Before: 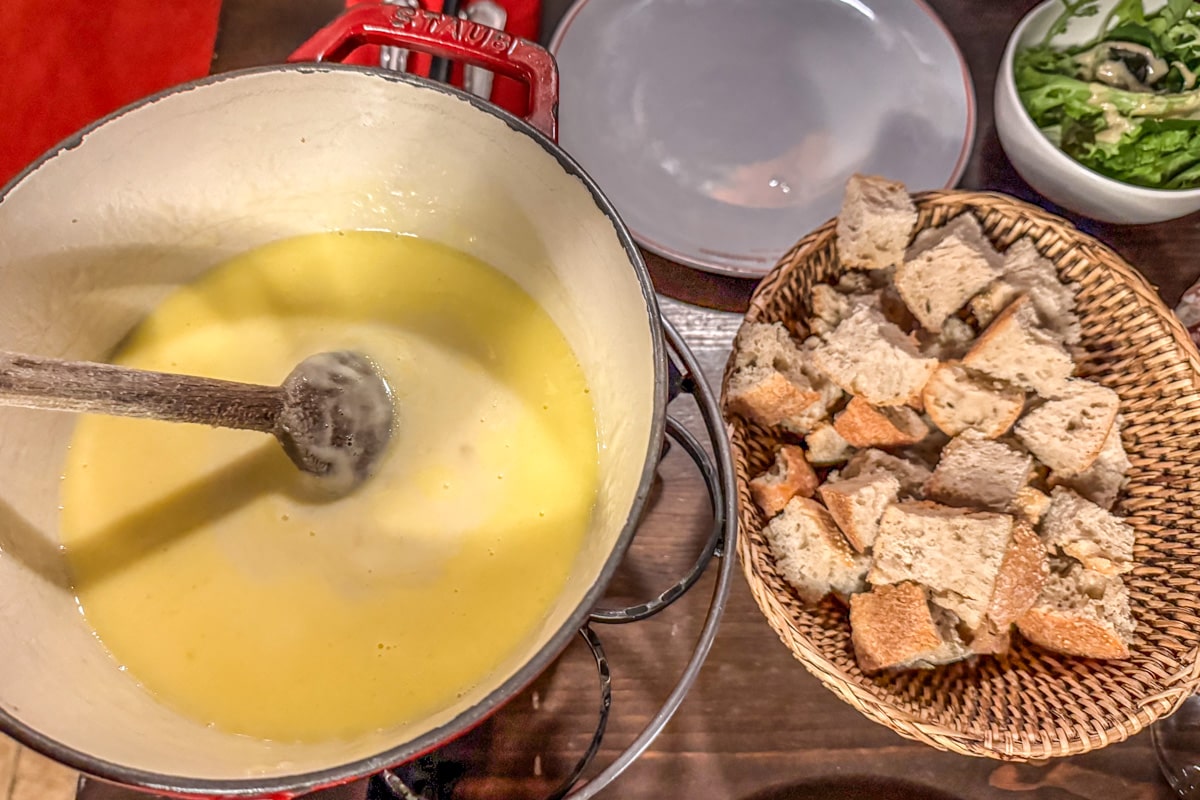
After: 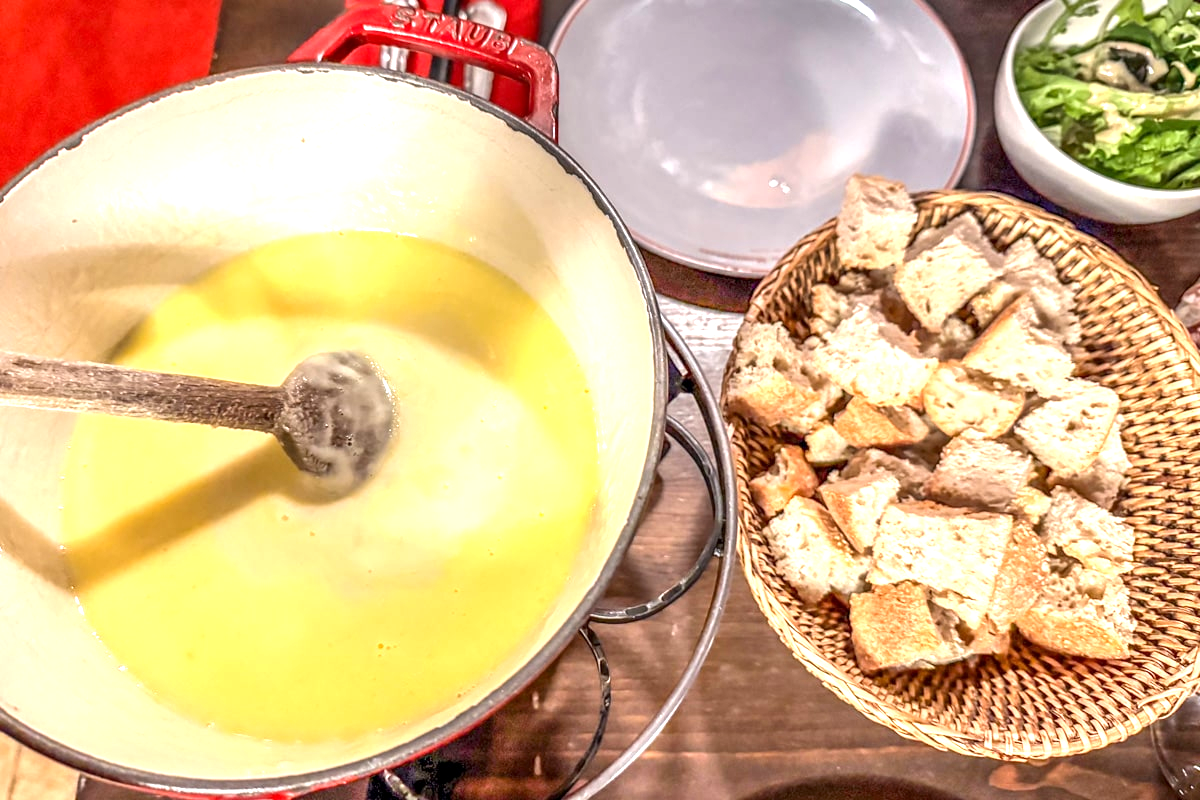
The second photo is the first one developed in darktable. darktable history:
exposure: black level correction 0.001, exposure 1.039 EV, compensate highlight preservation false
